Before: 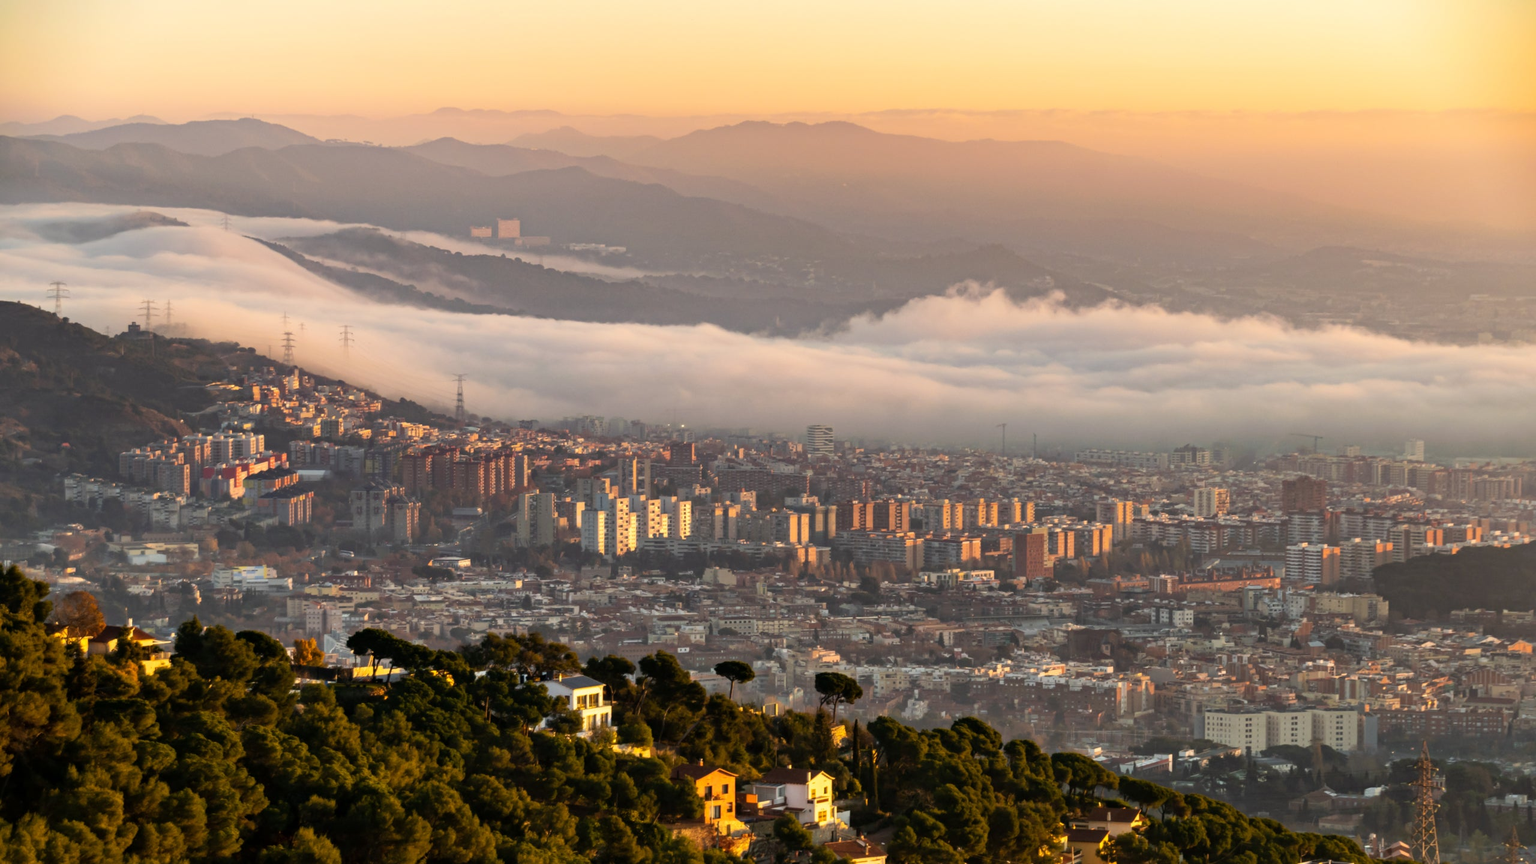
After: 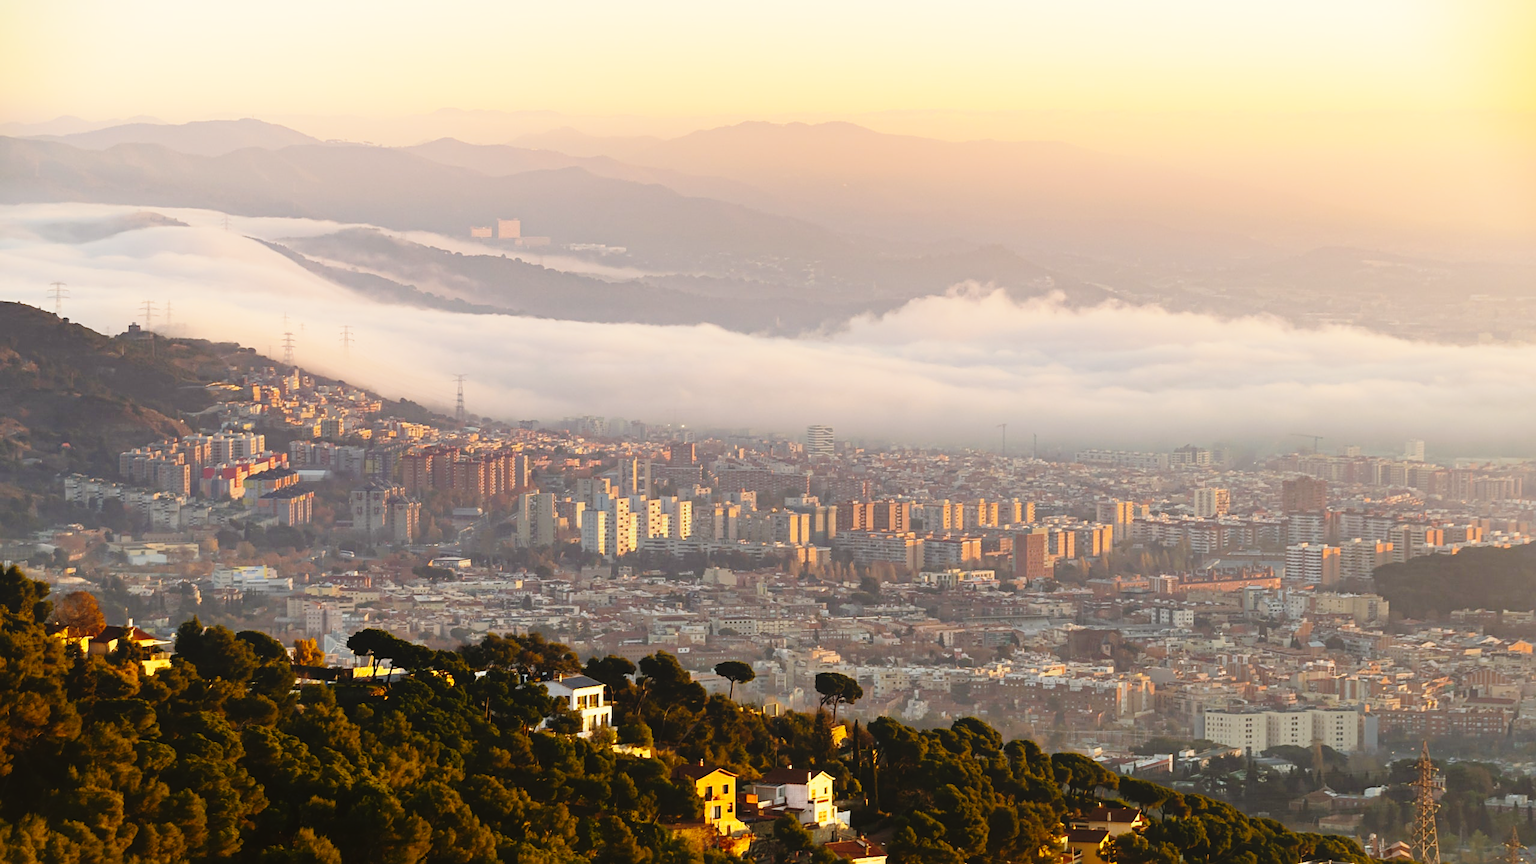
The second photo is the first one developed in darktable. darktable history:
contrast equalizer: octaves 7, y [[0.6 ×6], [0.55 ×6], [0 ×6], [0 ×6], [0 ×6]], mix -1
base curve: curves: ch0 [(0, 0) (0.028, 0.03) (0.121, 0.232) (0.46, 0.748) (0.859, 0.968) (1, 1)], preserve colors none
sharpen: on, module defaults
